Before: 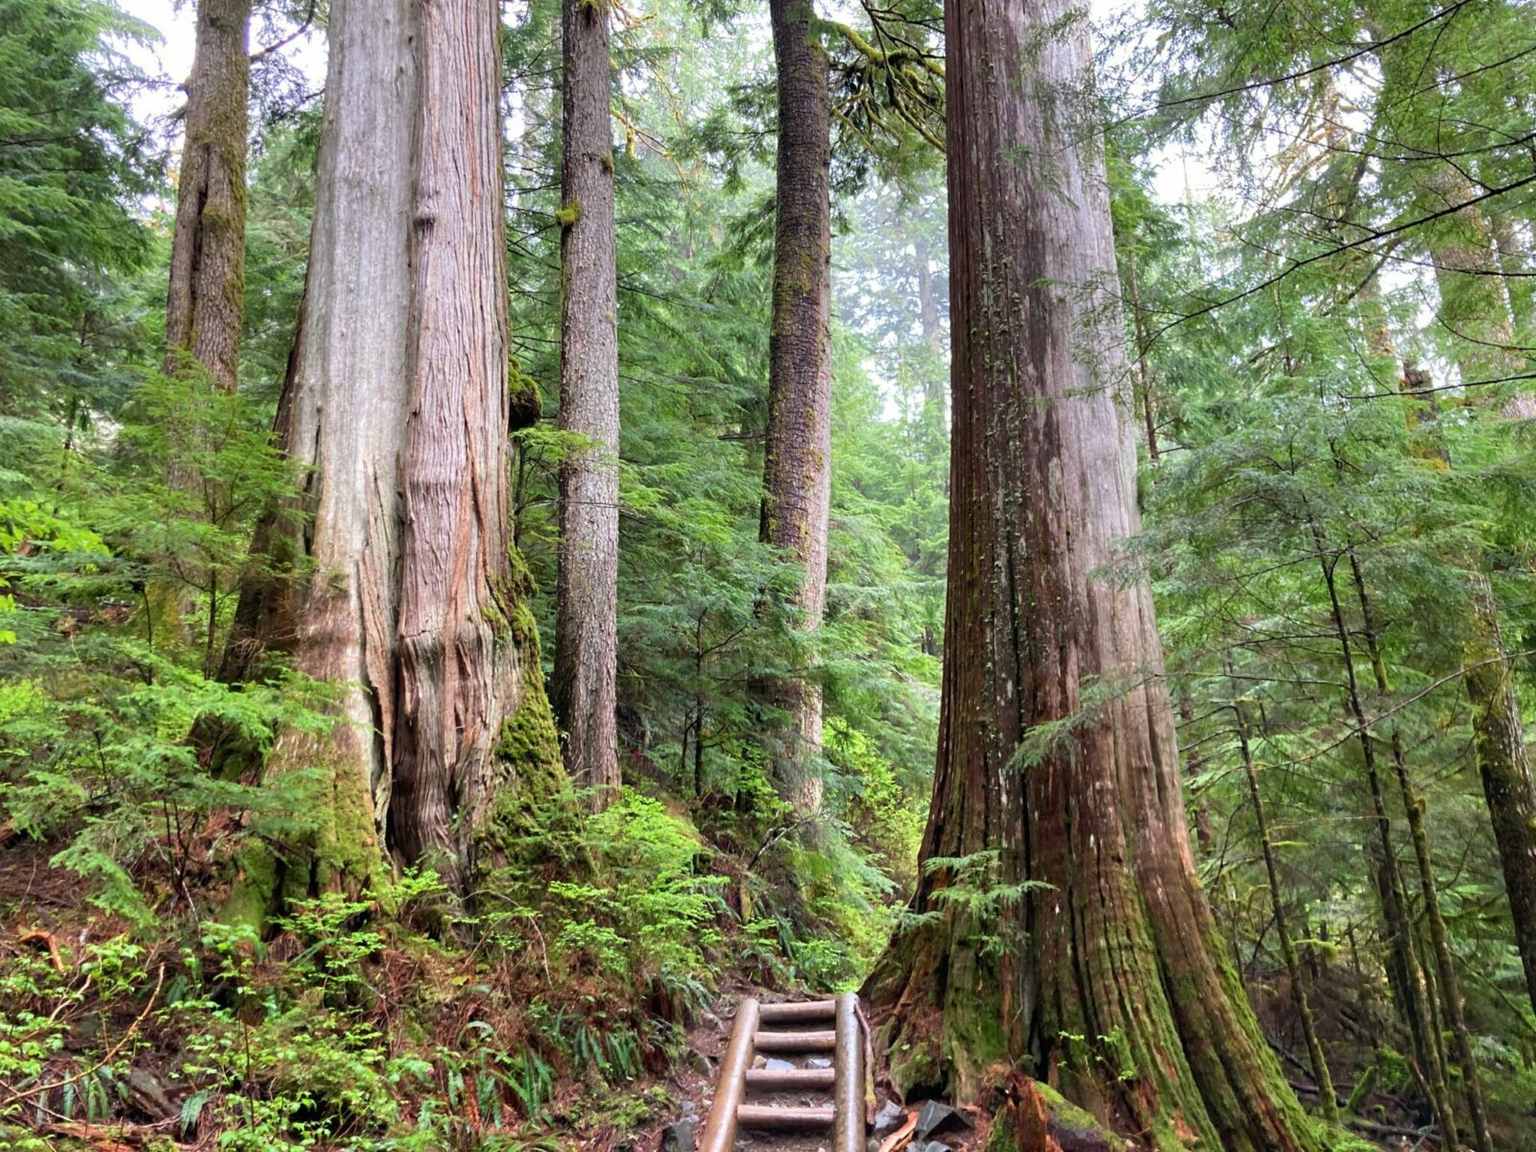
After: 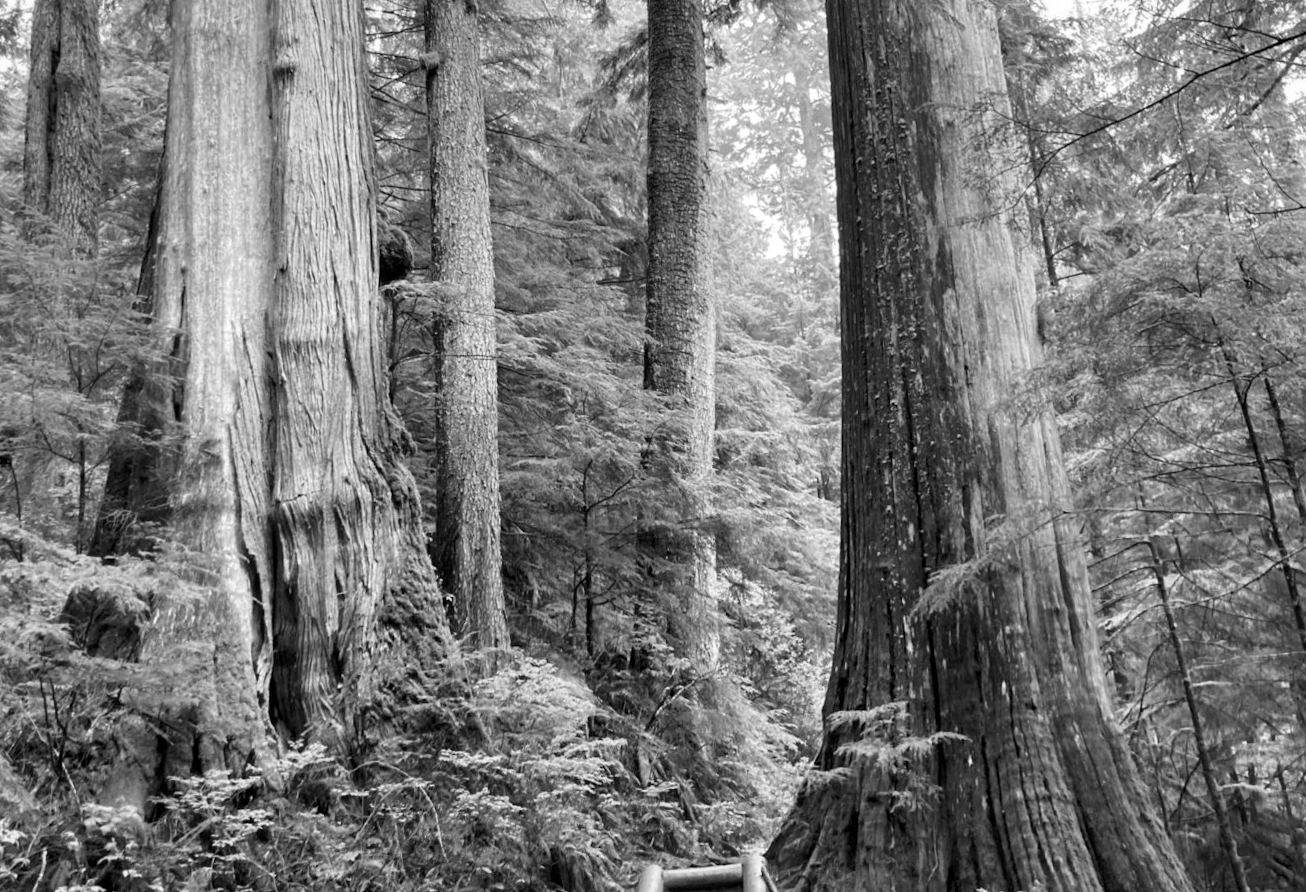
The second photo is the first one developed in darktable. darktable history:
crop: left 9.712%, top 16.928%, right 10.845%, bottom 12.332%
monochrome: on, module defaults
rotate and perspective: rotation -2.22°, lens shift (horizontal) -0.022, automatic cropping off
tone equalizer: -7 EV 0.18 EV, -6 EV 0.12 EV, -5 EV 0.08 EV, -4 EV 0.04 EV, -2 EV -0.02 EV, -1 EV -0.04 EV, +0 EV -0.06 EV, luminance estimator HSV value / RGB max
local contrast: mode bilateral grid, contrast 20, coarseness 50, detail 120%, midtone range 0.2
